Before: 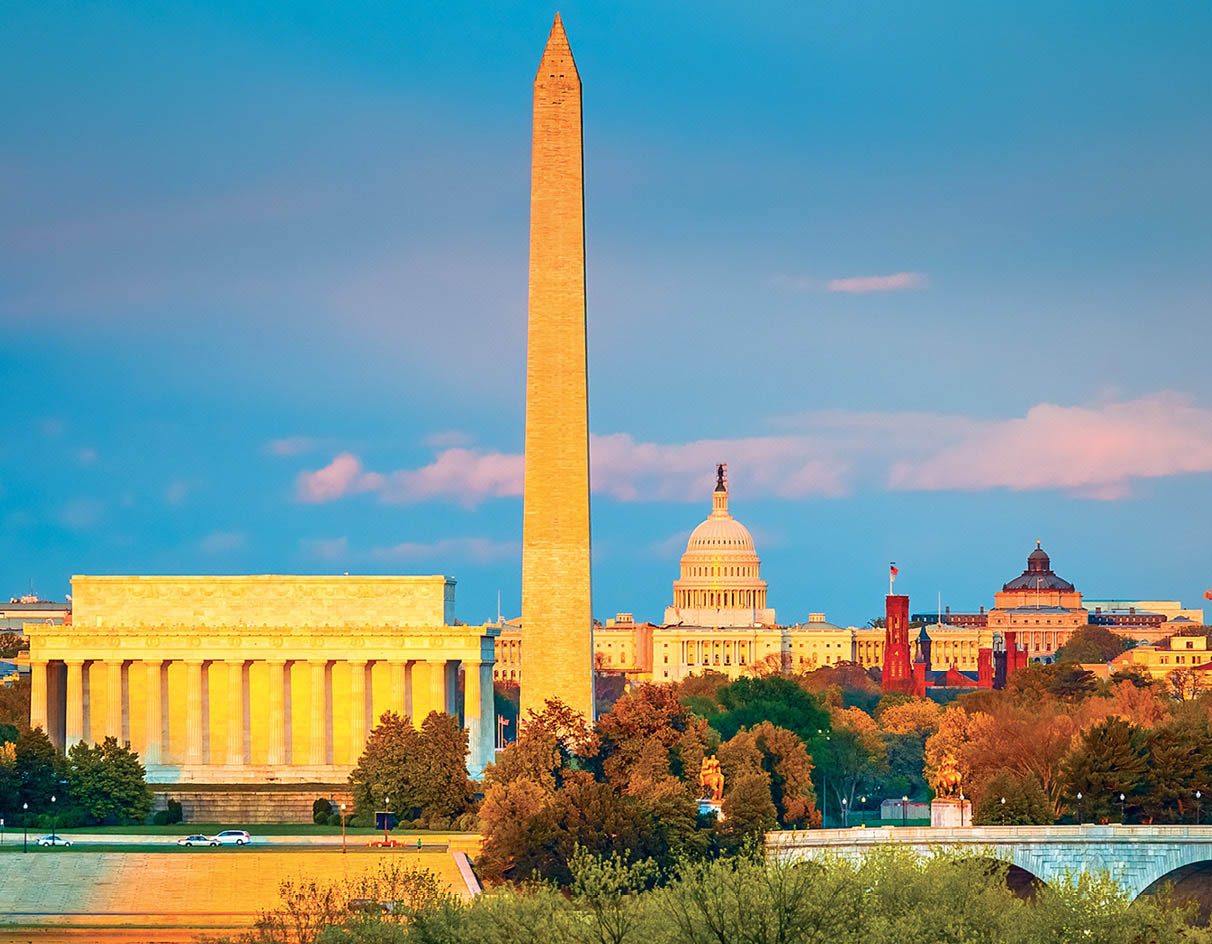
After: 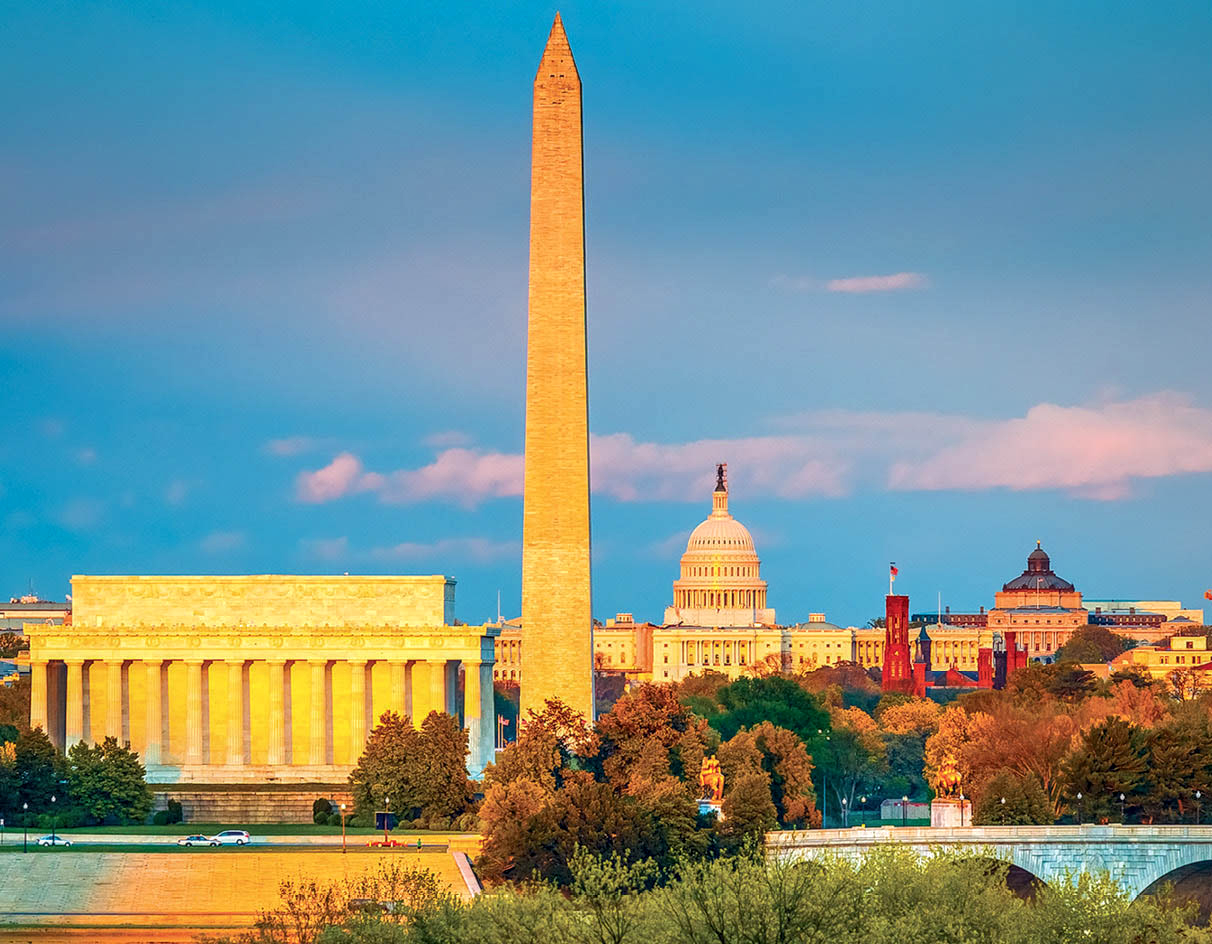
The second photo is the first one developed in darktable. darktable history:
local contrast: on, module defaults
shadows and highlights: shadows 24.8, highlights -25.69
